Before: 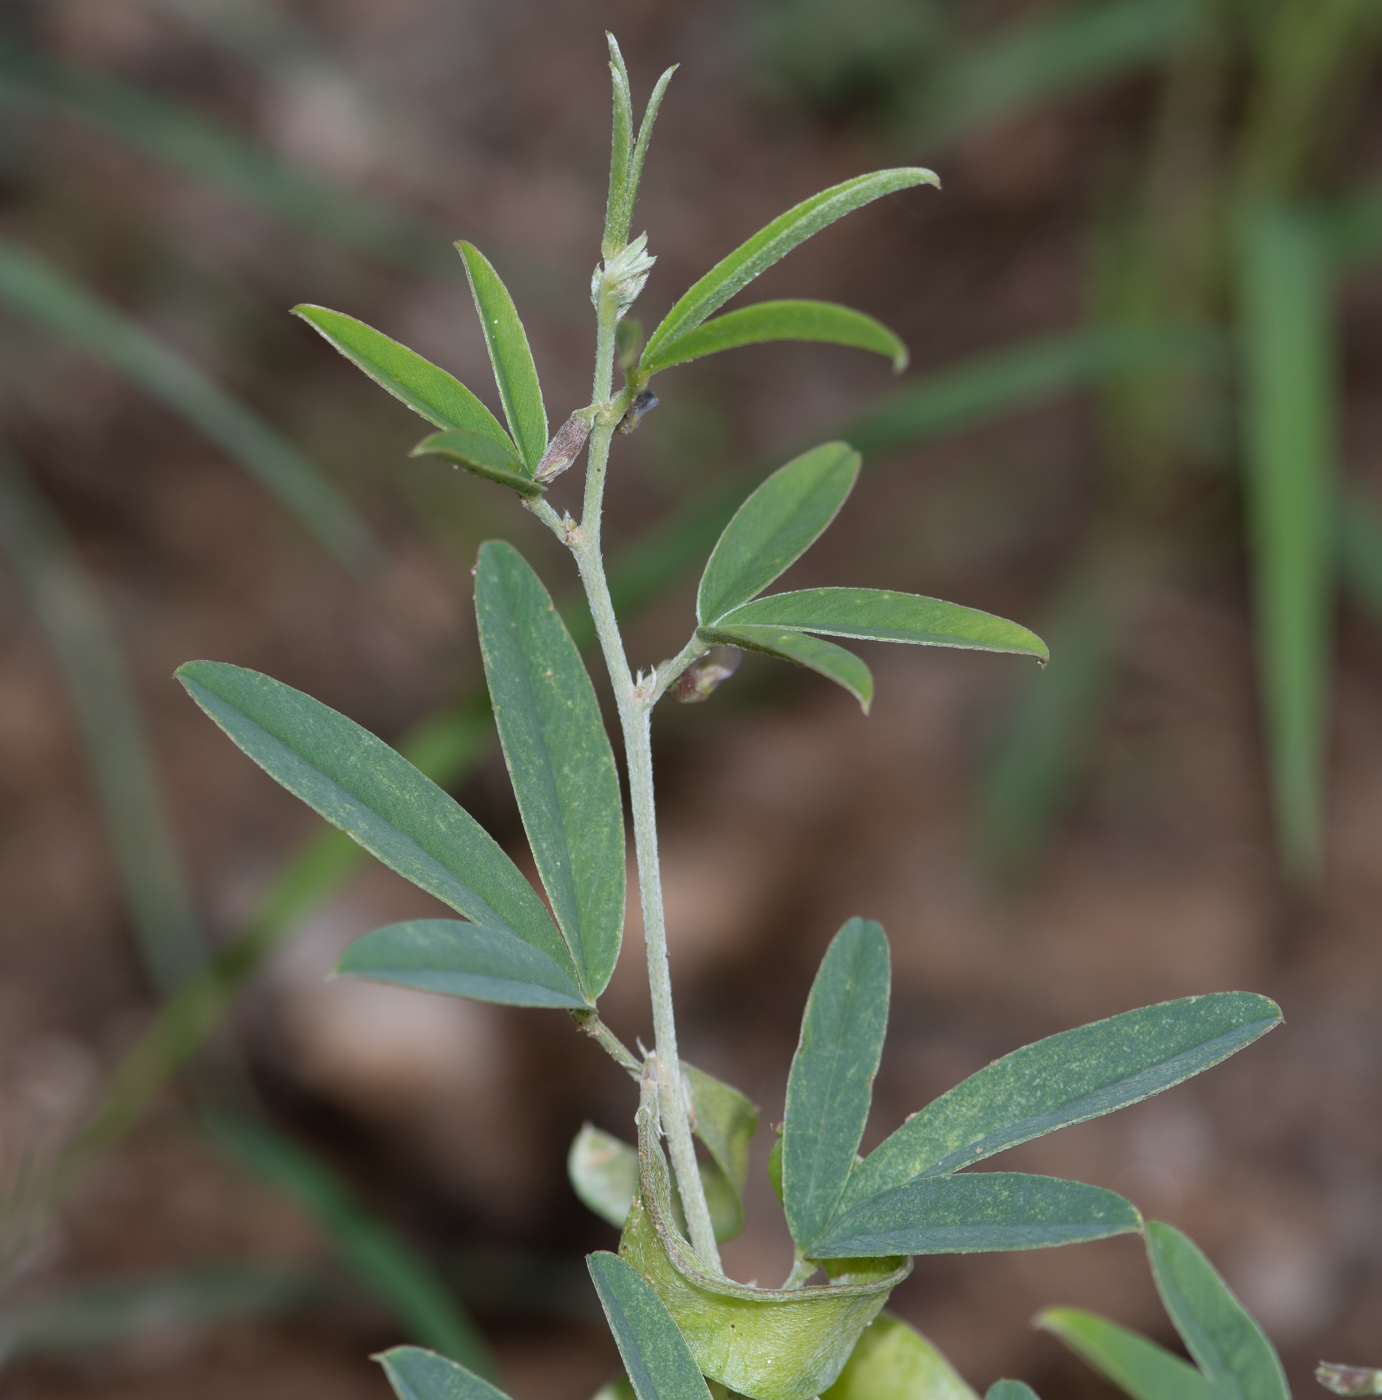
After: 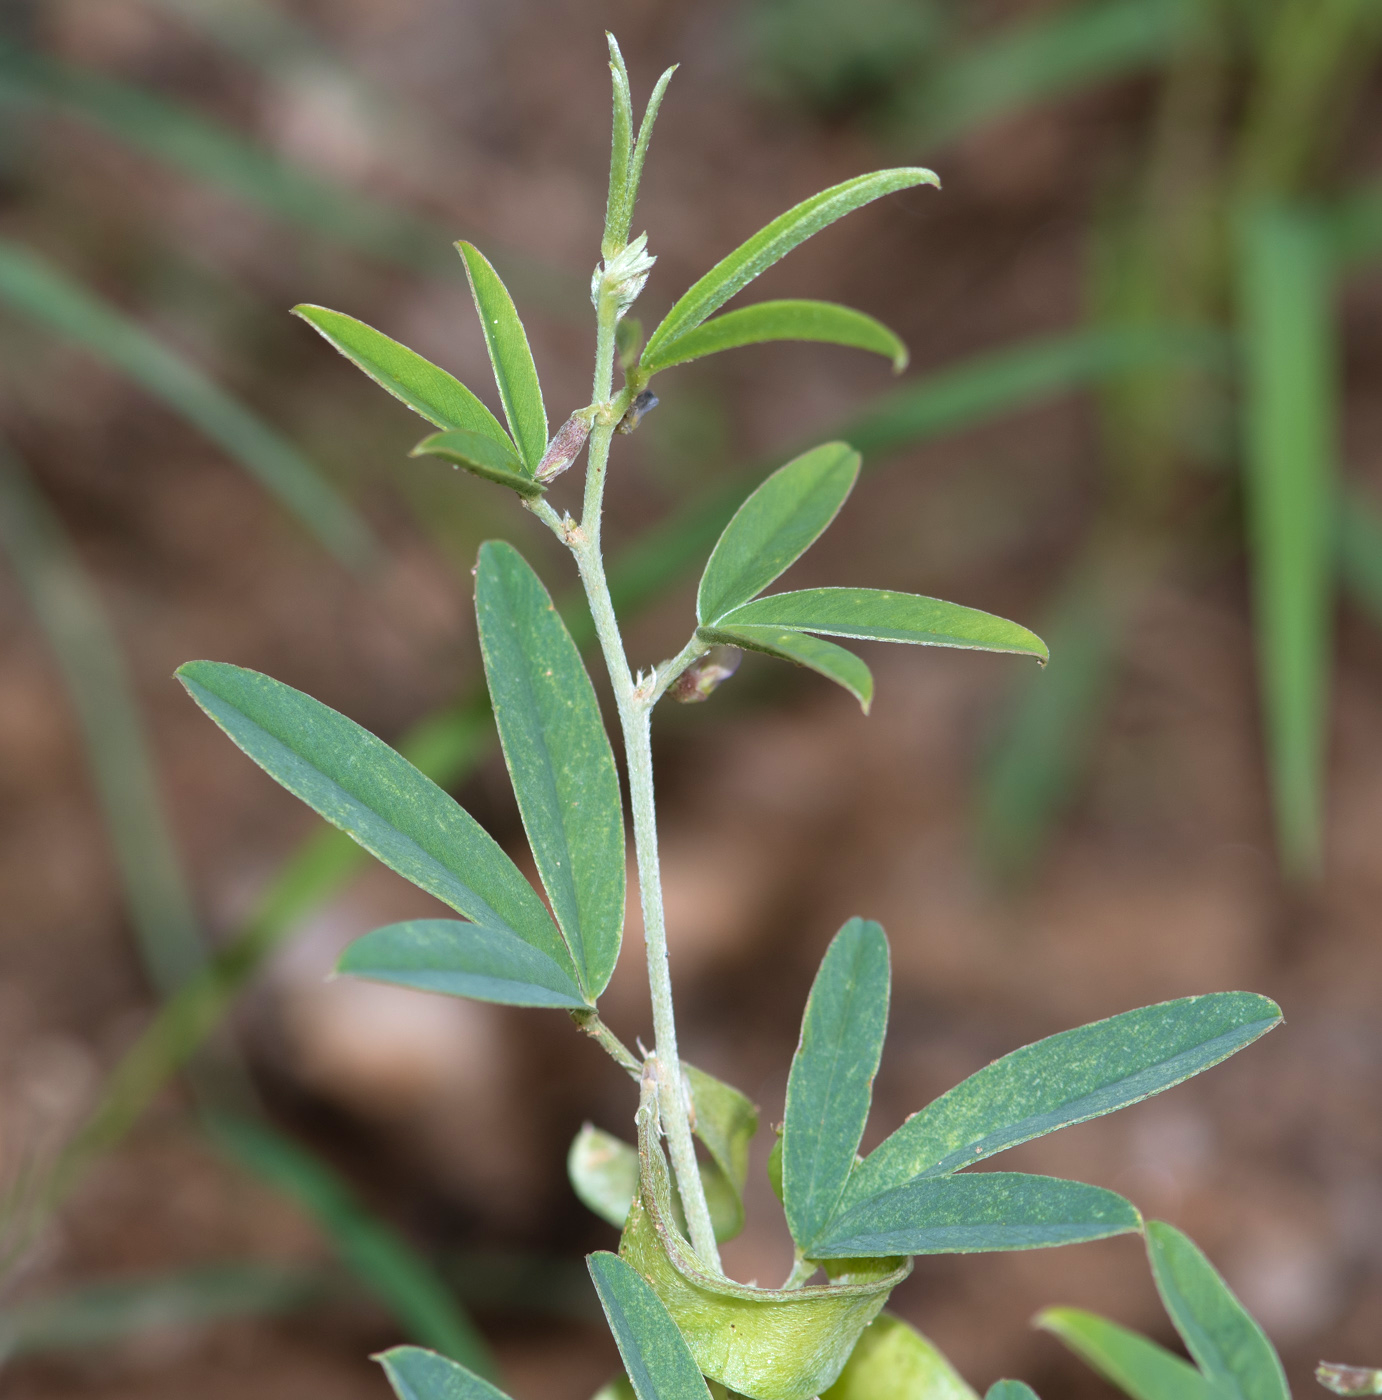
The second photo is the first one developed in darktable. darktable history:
velvia: on, module defaults
exposure: black level correction 0, exposure 0.499 EV, compensate highlight preservation false
